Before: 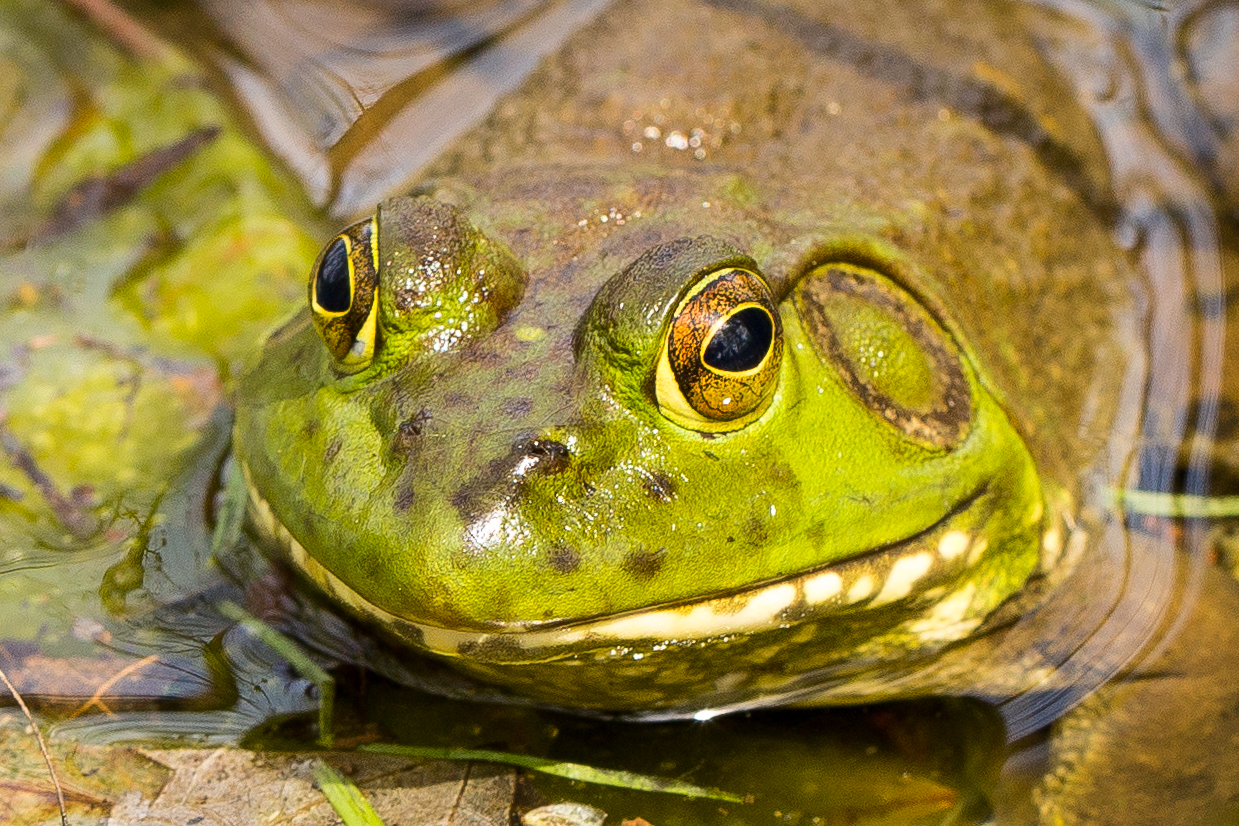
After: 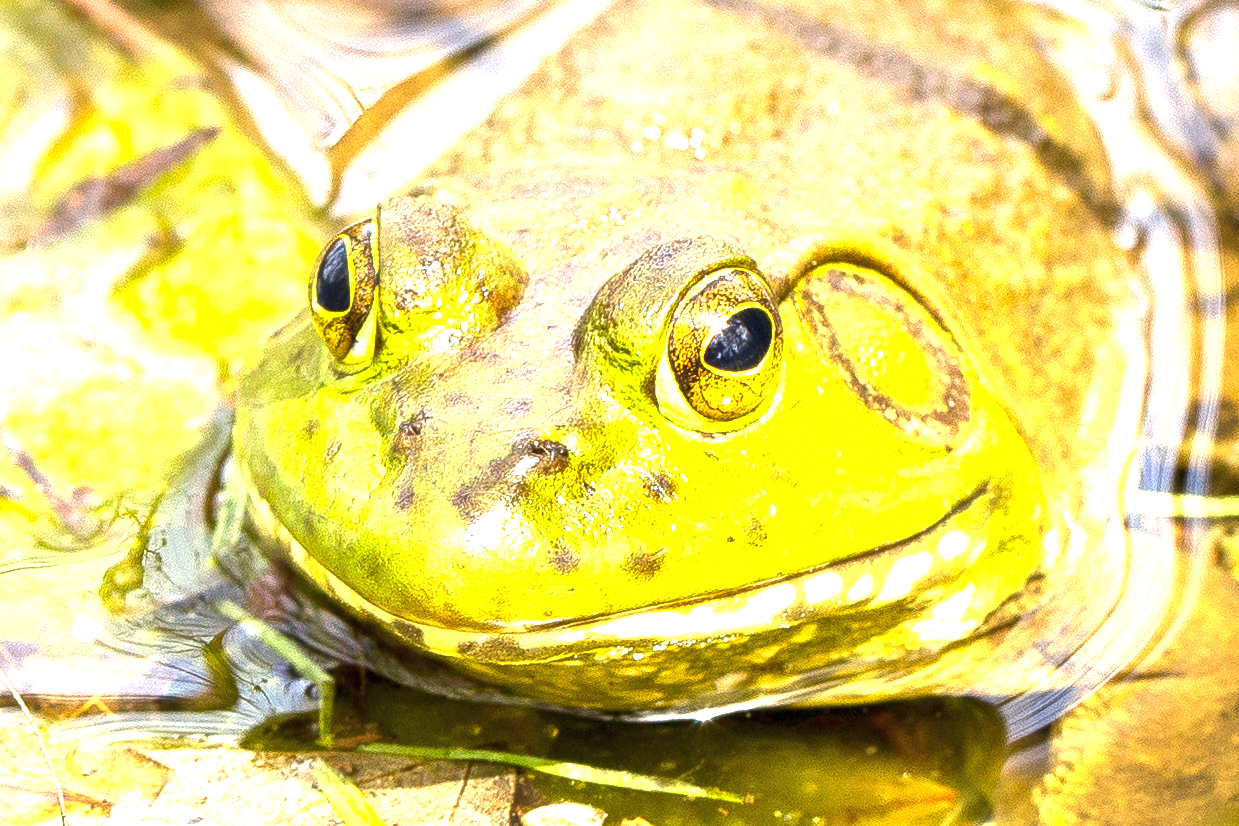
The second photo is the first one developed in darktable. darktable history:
exposure: black level correction 0, exposure 1.984 EV, compensate highlight preservation false
